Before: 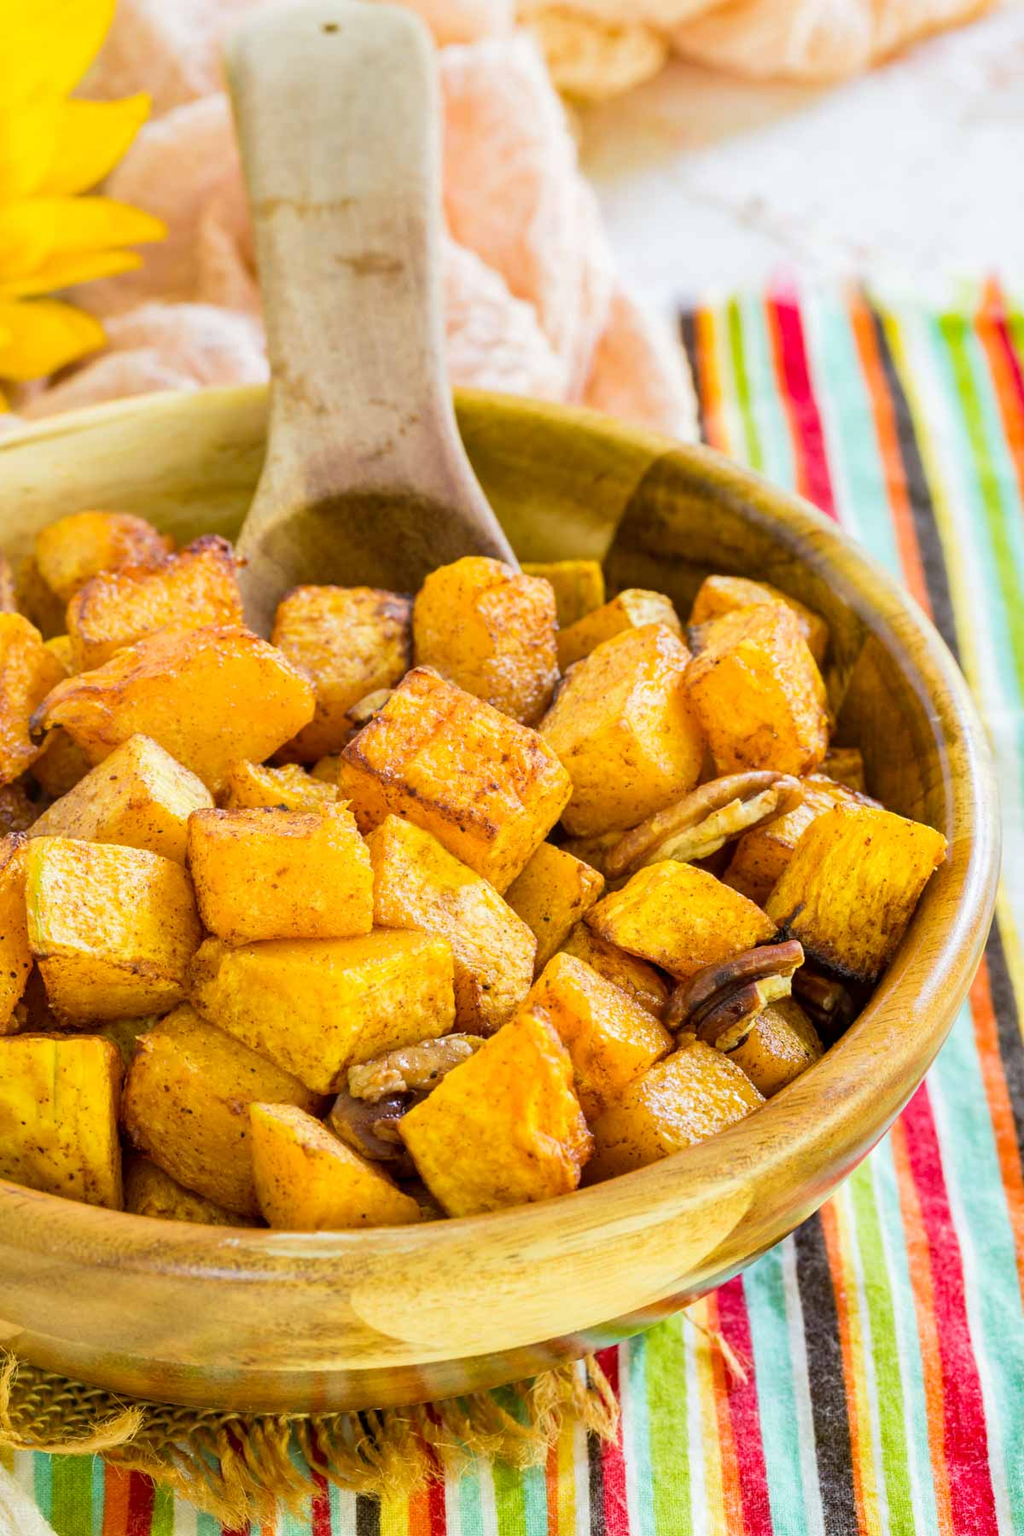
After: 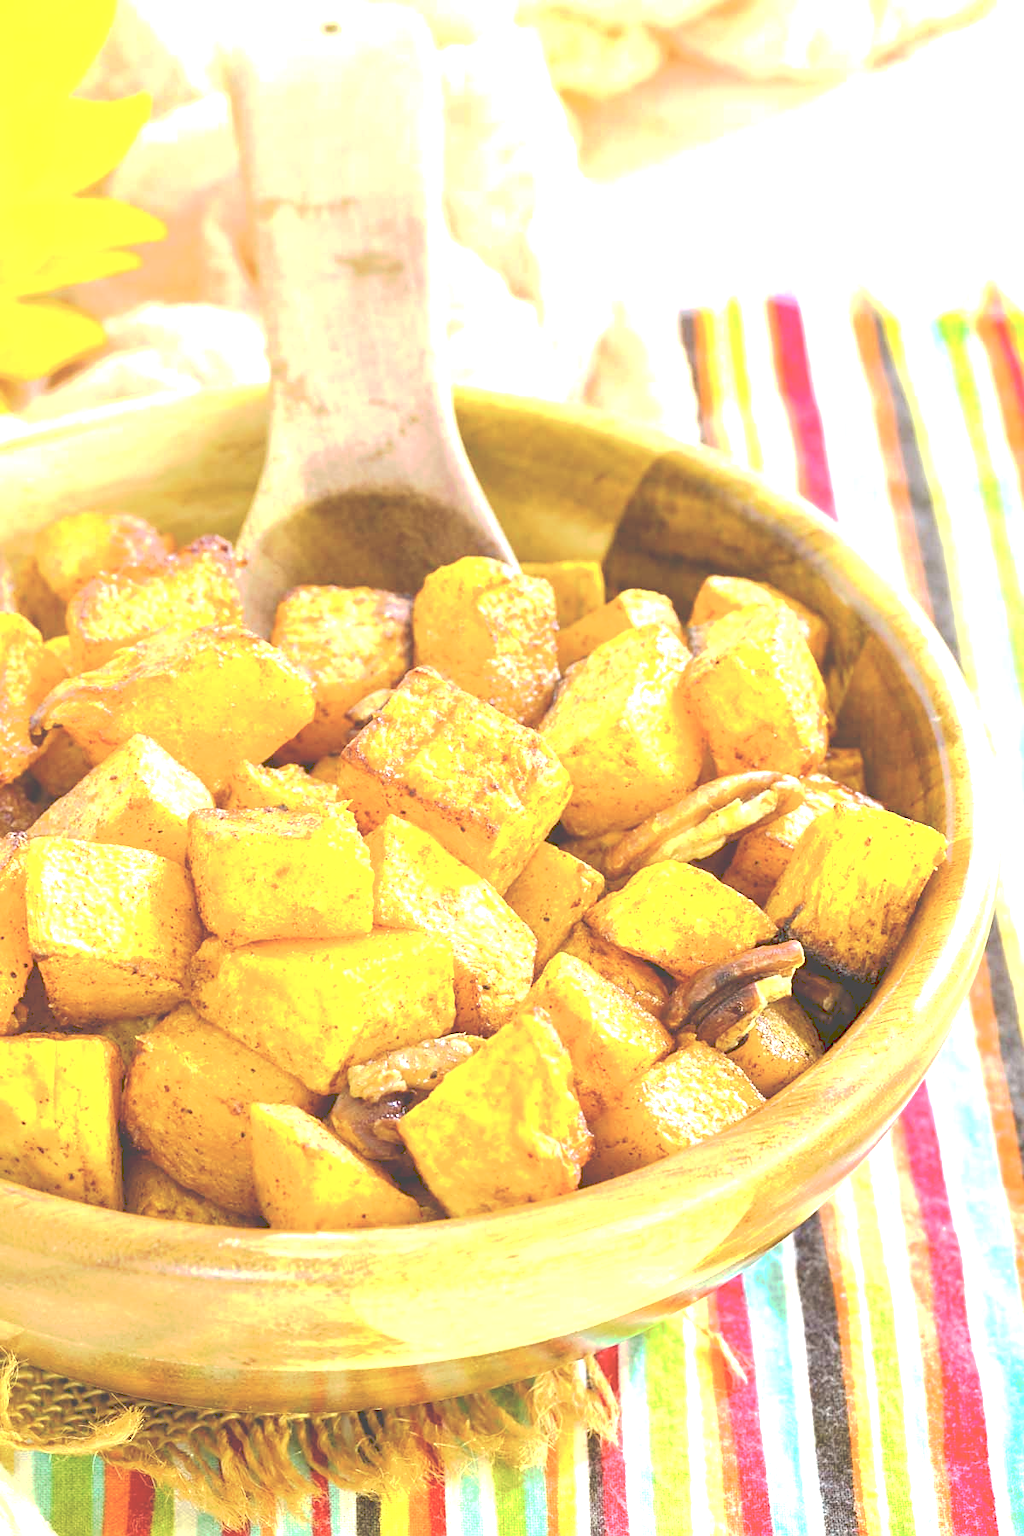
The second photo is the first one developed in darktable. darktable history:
exposure: black level correction 0.001, exposure 1.128 EV, compensate exposure bias true, compensate highlight preservation false
tone curve: curves: ch0 [(0, 0) (0.003, 0.298) (0.011, 0.298) (0.025, 0.298) (0.044, 0.3) (0.069, 0.302) (0.1, 0.312) (0.136, 0.329) (0.177, 0.354) (0.224, 0.376) (0.277, 0.408) (0.335, 0.453) (0.399, 0.503) (0.468, 0.562) (0.543, 0.623) (0.623, 0.686) (0.709, 0.754) (0.801, 0.825) (0.898, 0.873) (1, 1)], preserve colors none
contrast equalizer: octaves 7, y [[0.6 ×6], [0.55 ×6], [0 ×6], [0 ×6], [0 ×6]], mix -0.297
sharpen: radius 1.894, amount 0.406, threshold 1.285
